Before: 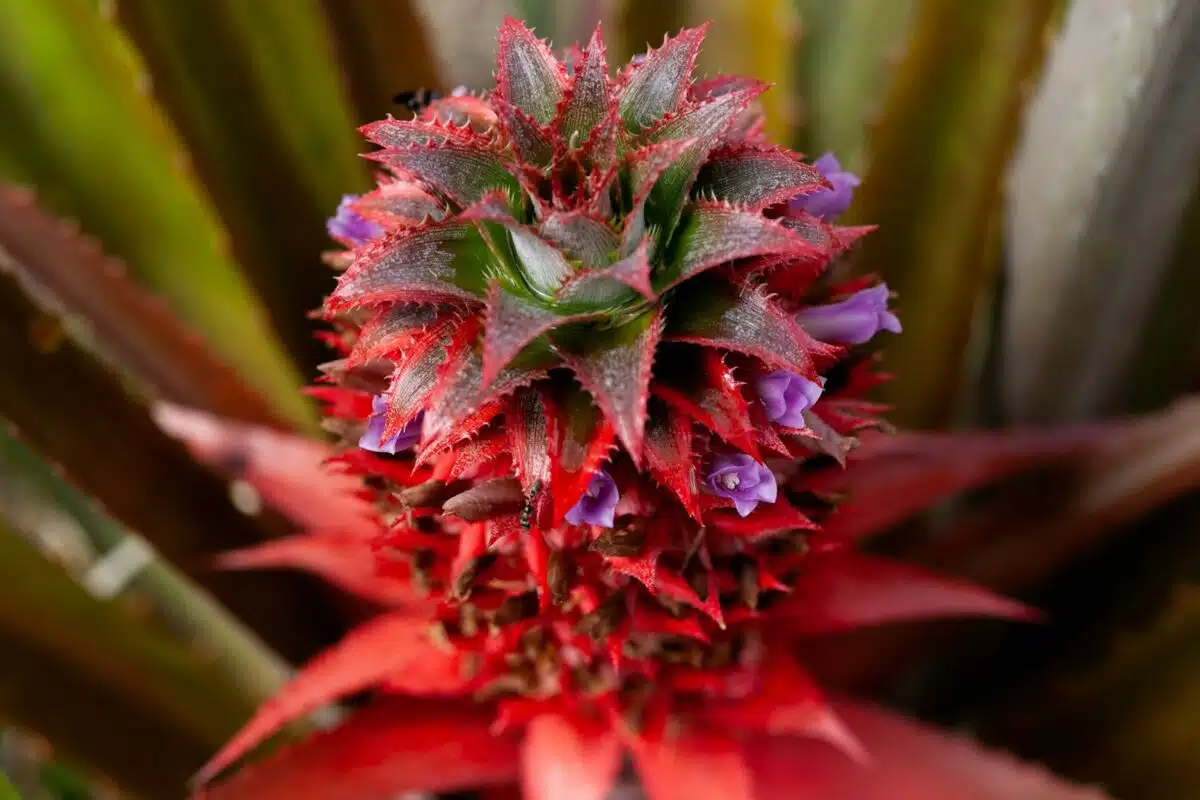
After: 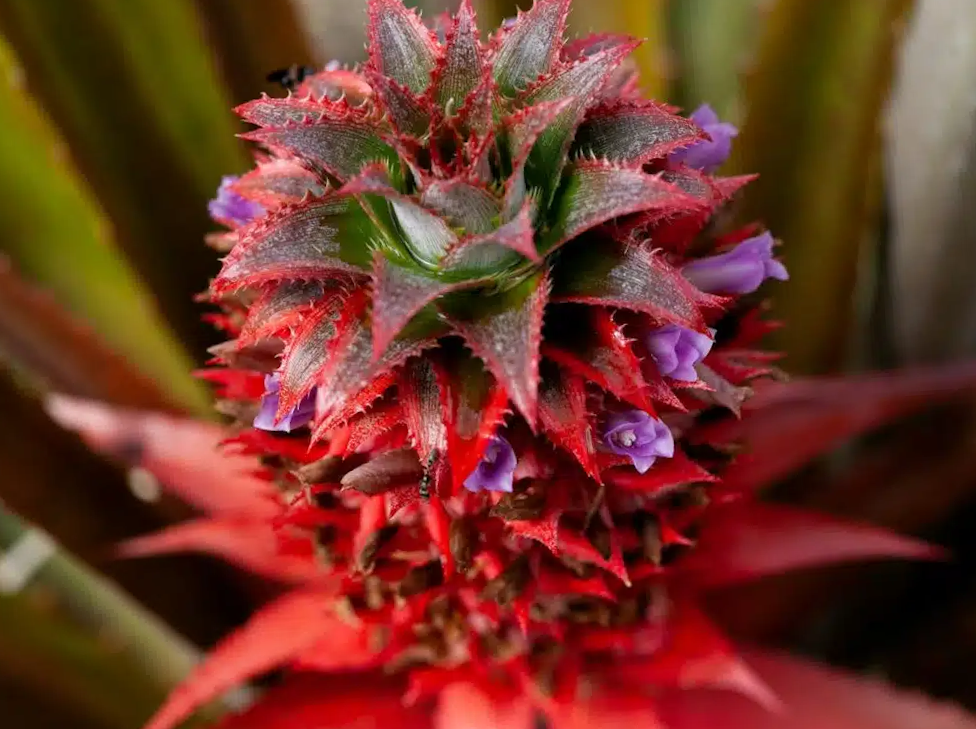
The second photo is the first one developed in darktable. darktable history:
rotate and perspective: rotation -3.52°, crop left 0.036, crop right 0.964, crop top 0.081, crop bottom 0.919
crop: left 7.598%, right 7.873%
